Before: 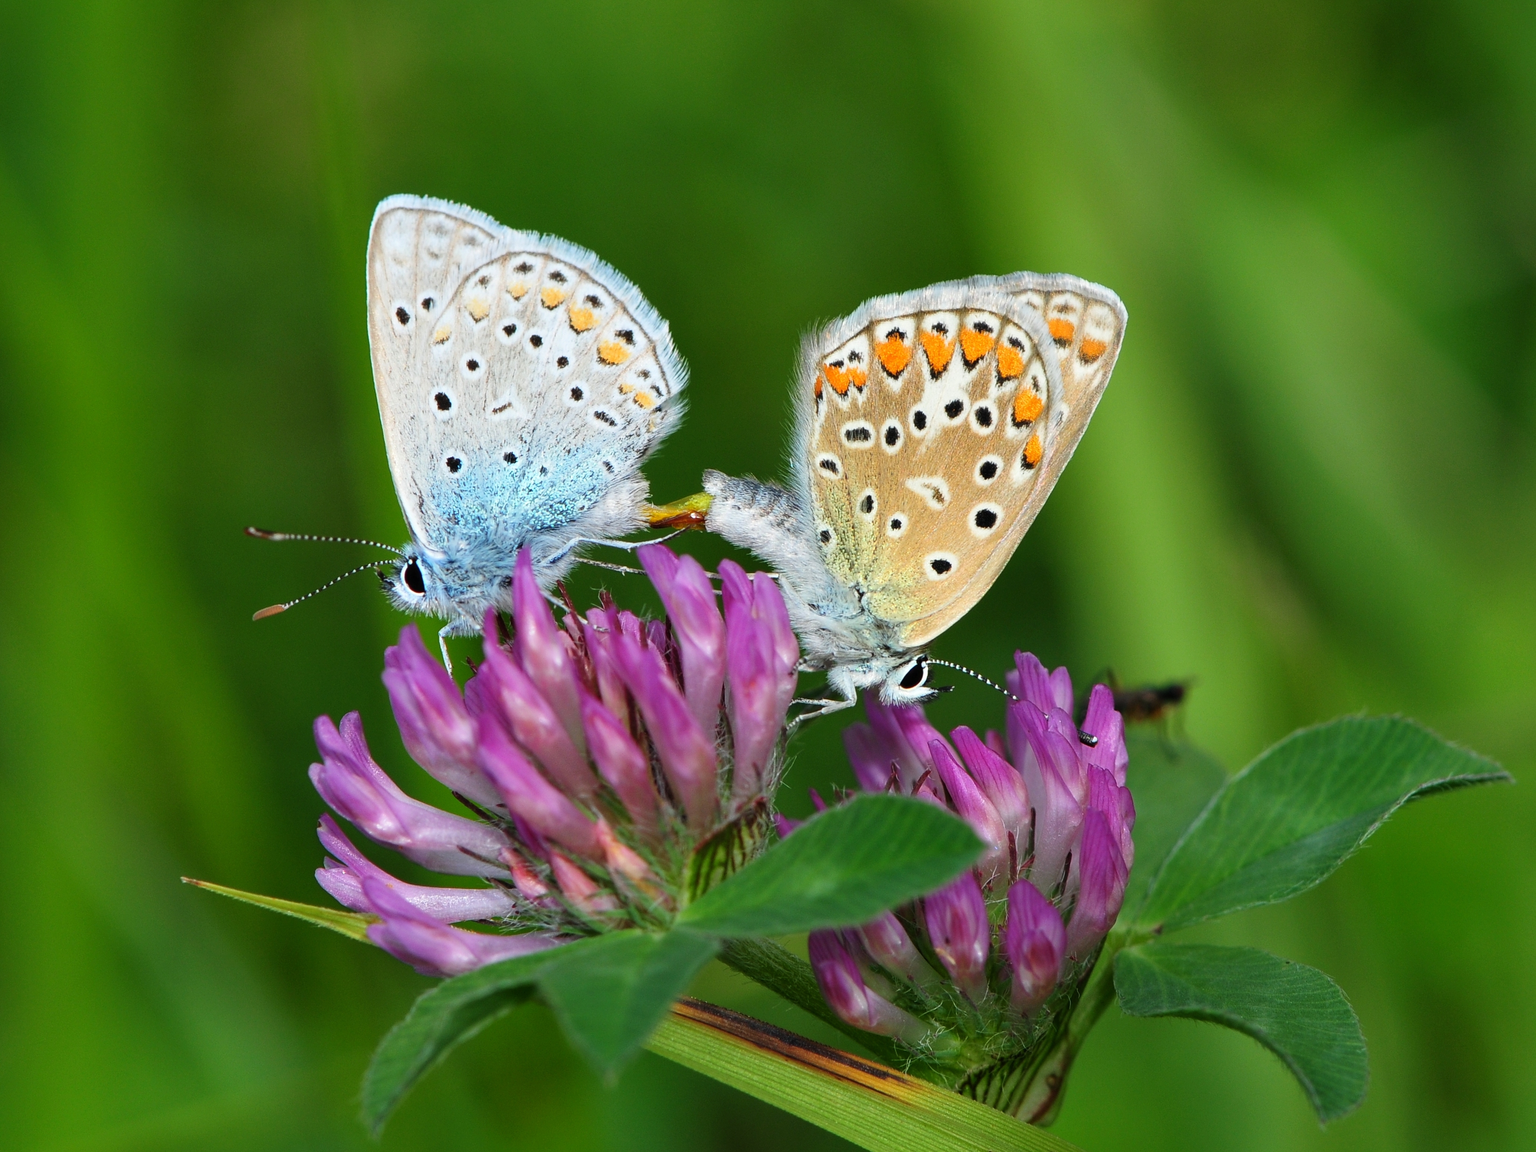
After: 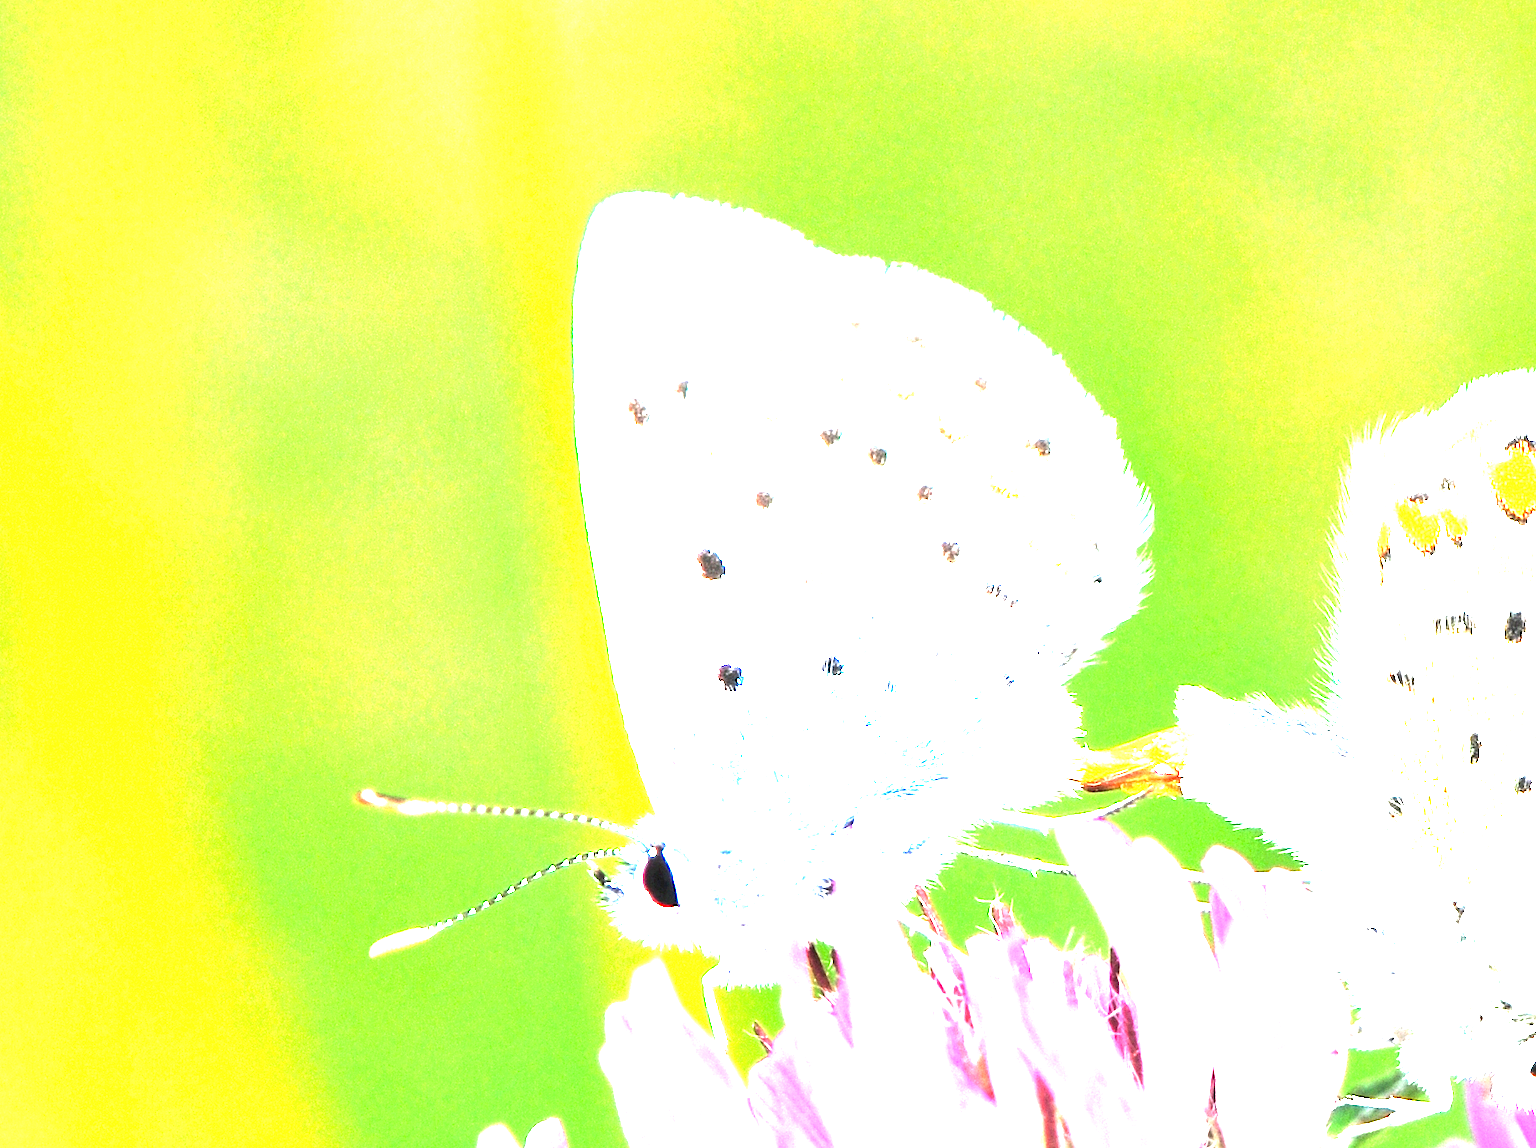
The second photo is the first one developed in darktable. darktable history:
crop and rotate: left 3.034%, top 7.541%, right 41.131%, bottom 36.805%
tone equalizer: -8 EV -0.746 EV, -7 EV -0.694 EV, -6 EV -0.592 EV, -5 EV -0.424 EV, -3 EV 0.377 EV, -2 EV 0.6 EV, -1 EV 0.697 EV, +0 EV 0.766 EV, edges refinement/feathering 500, mask exposure compensation -1.57 EV, preserve details no
exposure: black level correction 0, exposure 4.088 EV, compensate highlight preservation false
